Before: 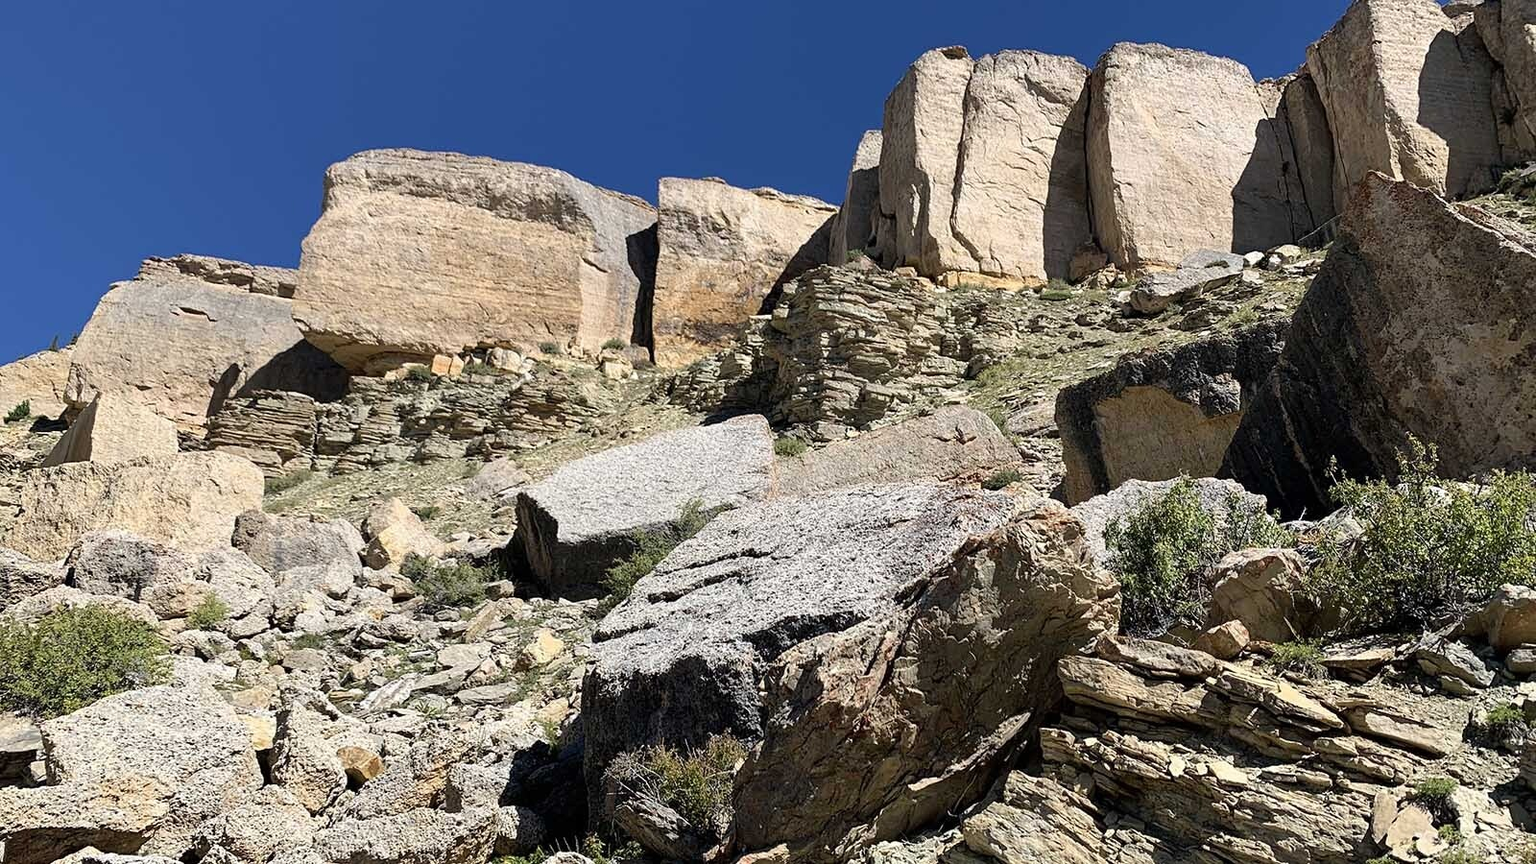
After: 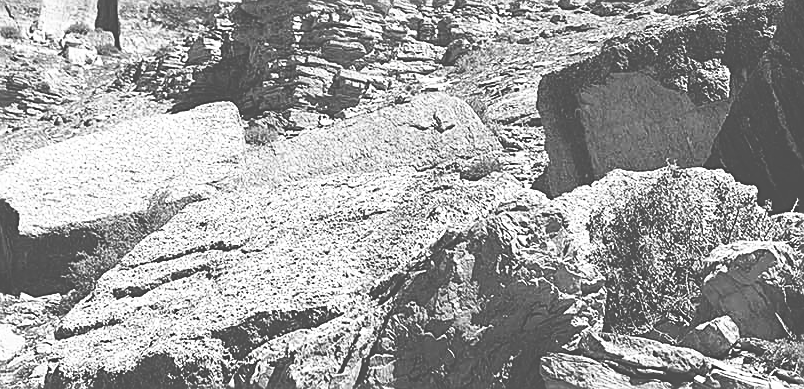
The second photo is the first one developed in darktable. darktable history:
exposure: black level correction -0.06, exposure -0.049 EV, compensate highlight preservation false
color balance rgb: linear chroma grading › shadows -2.268%, linear chroma grading › highlights -14.556%, linear chroma grading › global chroma -9.473%, linear chroma grading › mid-tones -10.291%, perceptual saturation grading › global saturation 20%, perceptual saturation grading › highlights -50.34%, perceptual saturation grading › shadows 31.215%, perceptual brilliance grading › highlights 8.613%, perceptual brilliance grading › mid-tones 3.236%, perceptual brilliance grading › shadows 1.354%, global vibrance 20%
color correction: highlights b* -0.012, saturation 1.79
color calibration: output gray [0.28, 0.41, 0.31, 0], gray › normalize channels true, illuminant Planckian (black body), x 0.375, y 0.374, temperature 4107.33 K, gamut compression 0.022
crop: left 35.128%, top 36.697%, right 14.579%, bottom 20.07%
sharpen: on, module defaults
base curve: curves: ch0 [(0, 0) (0.688, 0.865) (1, 1)], preserve colors none
